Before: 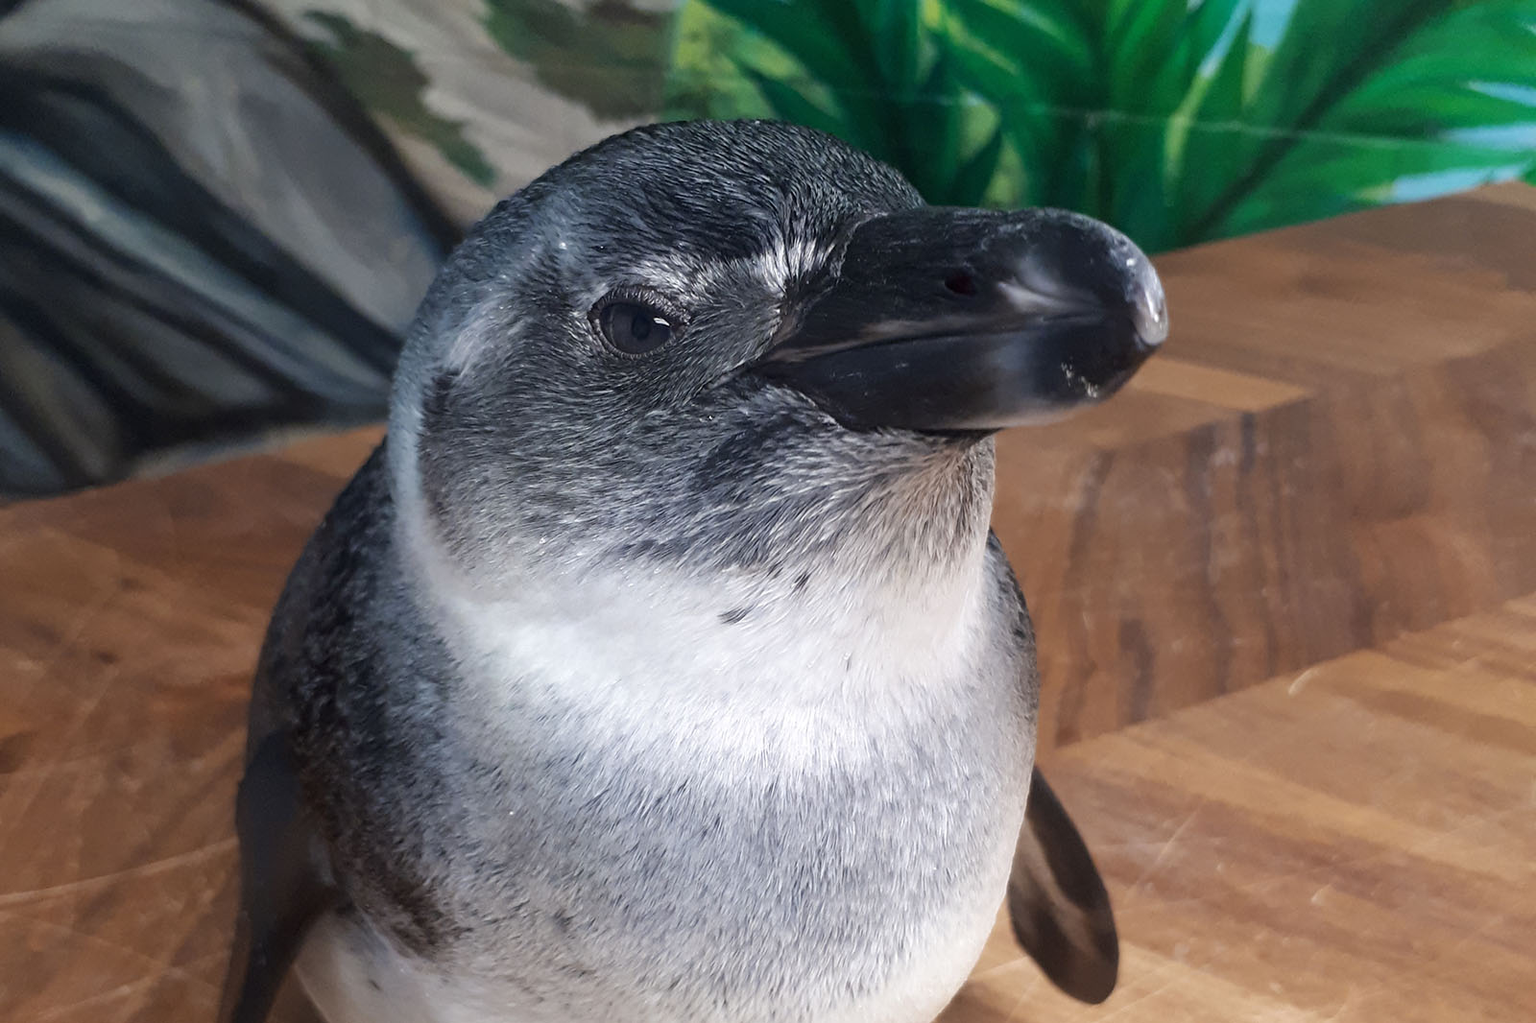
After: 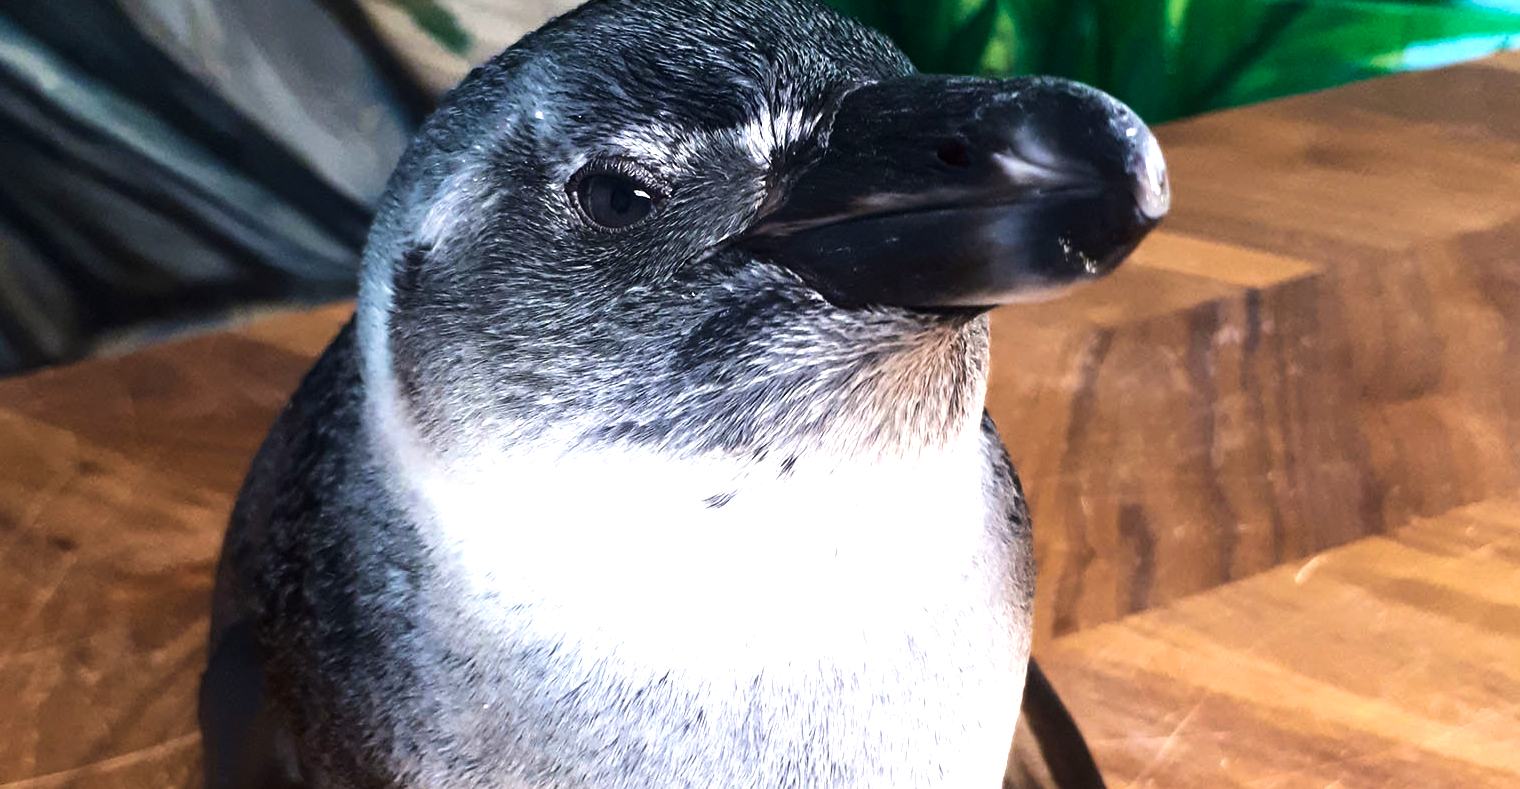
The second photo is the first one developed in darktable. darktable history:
contrast brightness saturation: saturation -0.05
color balance rgb: linear chroma grading › global chroma 8.33%, perceptual saturation grading › global saturation 18.52%, global vibrance 7.87%
velvia: strength 27%
exposure: exposure 0.2 EV, compensate highlight preservation false
crop and rotate: left 2.991%, top 13.302%, right 1.981%, bottom 12.636%
tone equalizer: -8 EV -1.08 EV, -7 EV -1.01 EV, -6 EV -0.867 EV, -5 EV -0.578 EV, -3 EV 0.578 EV, -2 EV 0.867 EV, -1 EV 1.01 EV, +0 EV 1.08 EV, edges refinement/feathering 500, mask exposure compensation -1.57 EV, preserve details no
